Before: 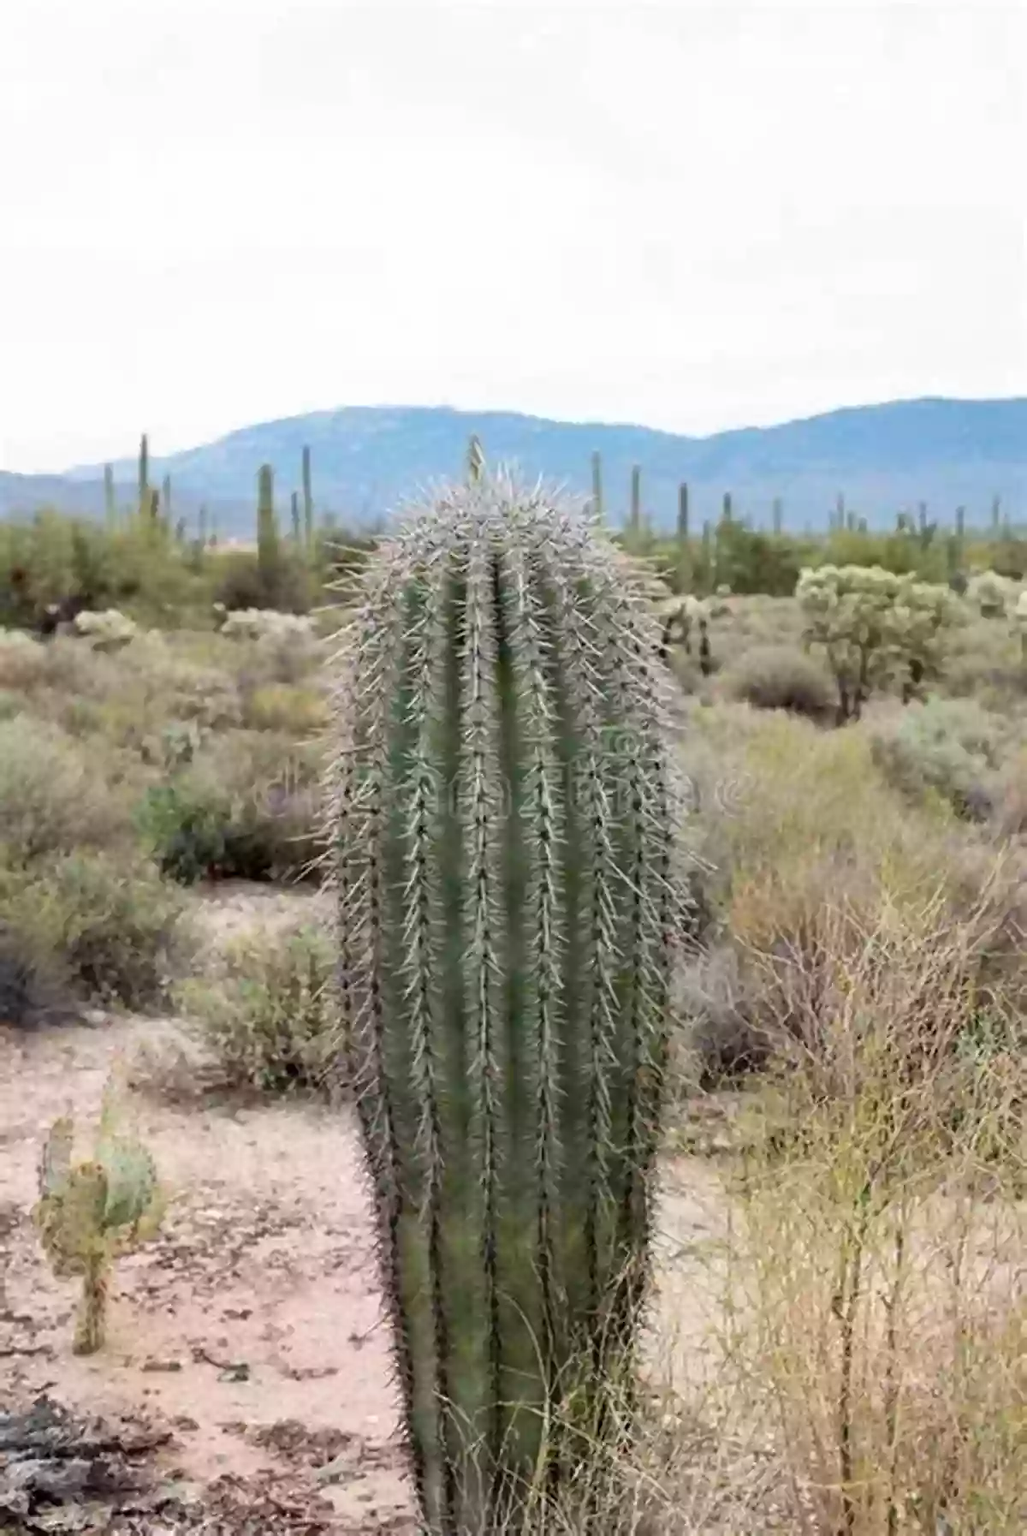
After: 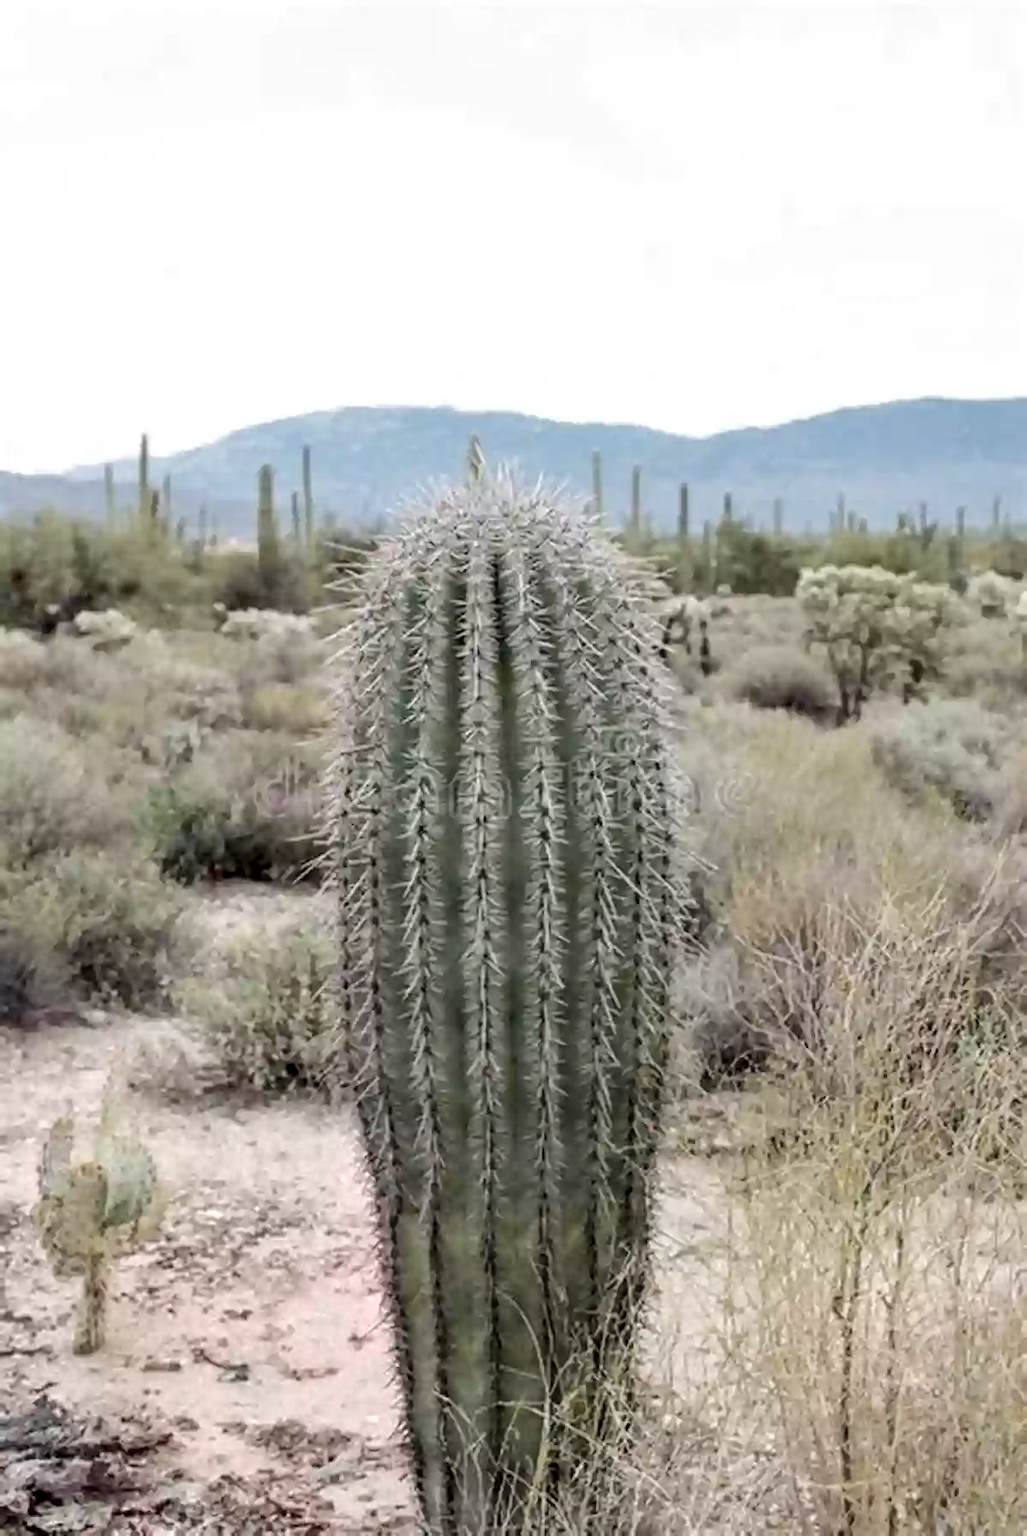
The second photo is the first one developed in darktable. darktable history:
local contrast: on, module defaults
color balance rgb: perceptual saturation grading › global saturation 25%, perceptual brilliance grading › mid-tones 10%, perceptual brilliance grading › shadows 15%, global vibrance 20%
color zones: curves: ch0 [(0, 0.6) (0.129, 0.508) (0.193, 0.483) (0.429, 0.5) (0.571, 0.5) (0.714, 0.5) (0.857, 0.5) (1, 0.6)]; ch1 [(0, 0.481) (0.112, 0.245) (0.213, 0.223) (0.429, 0.233) (0.571, 0.231) (0.683, 0.242) (0.857, 0.296) (1, 0.481)]
tone equalizer: on, module defaults
